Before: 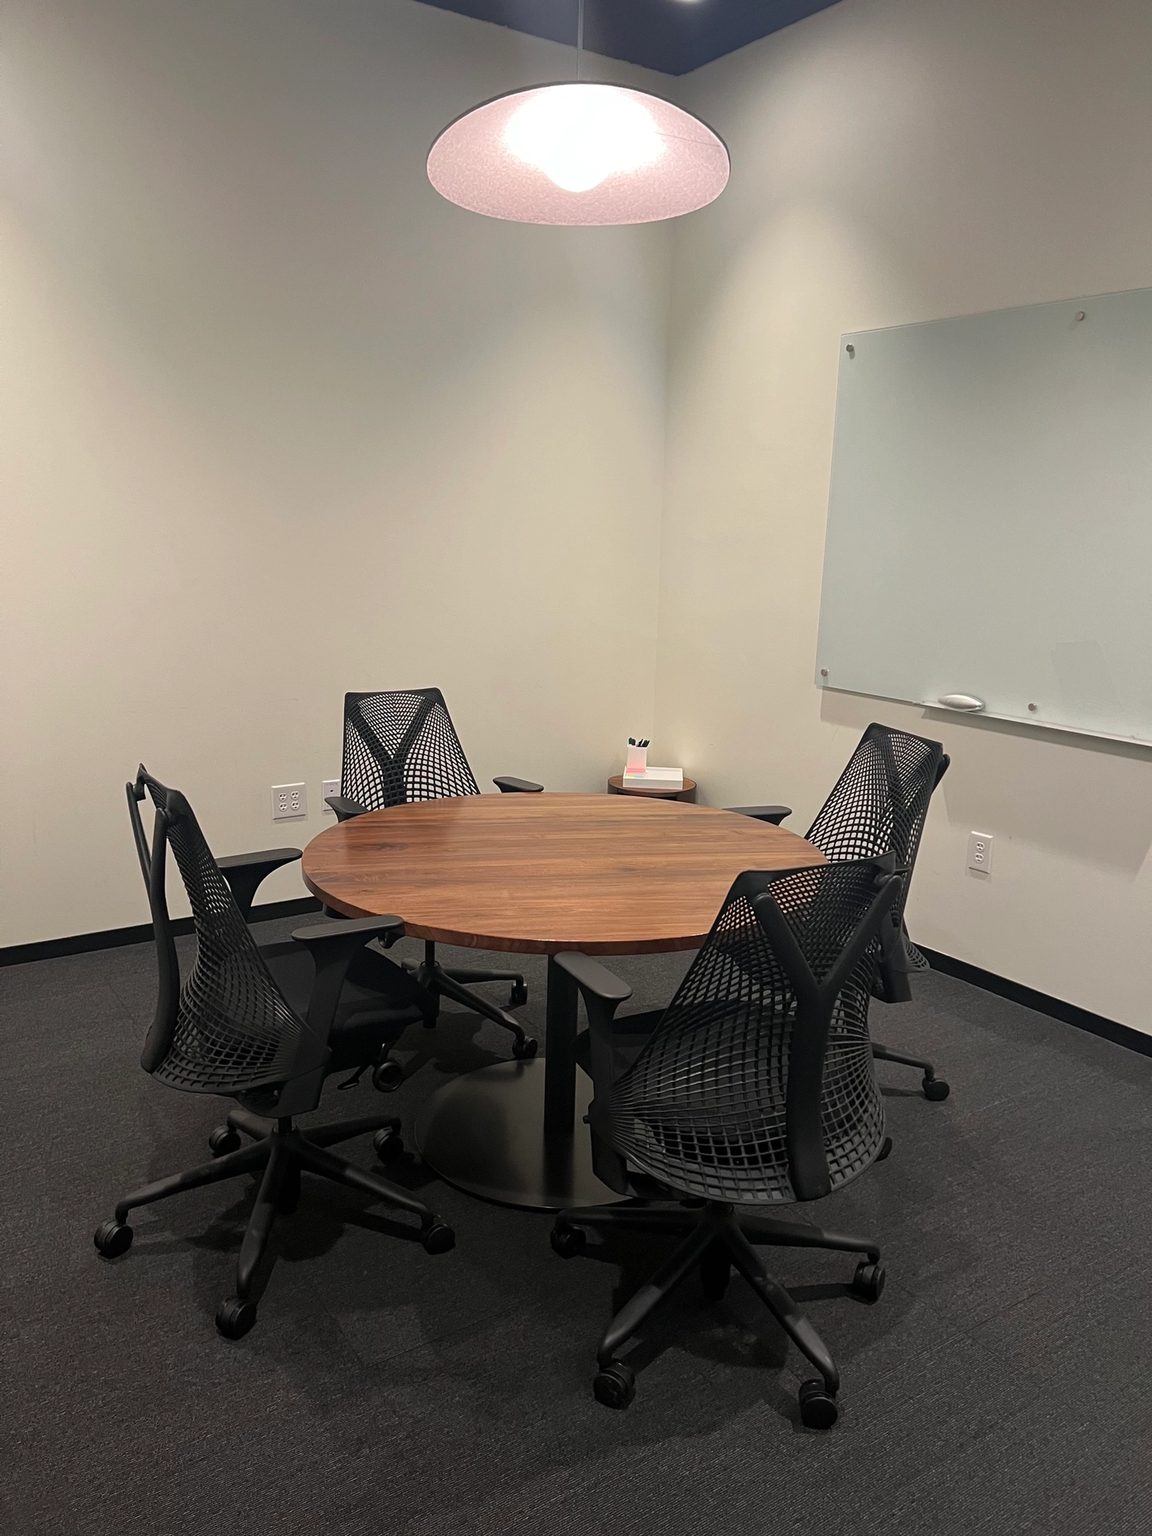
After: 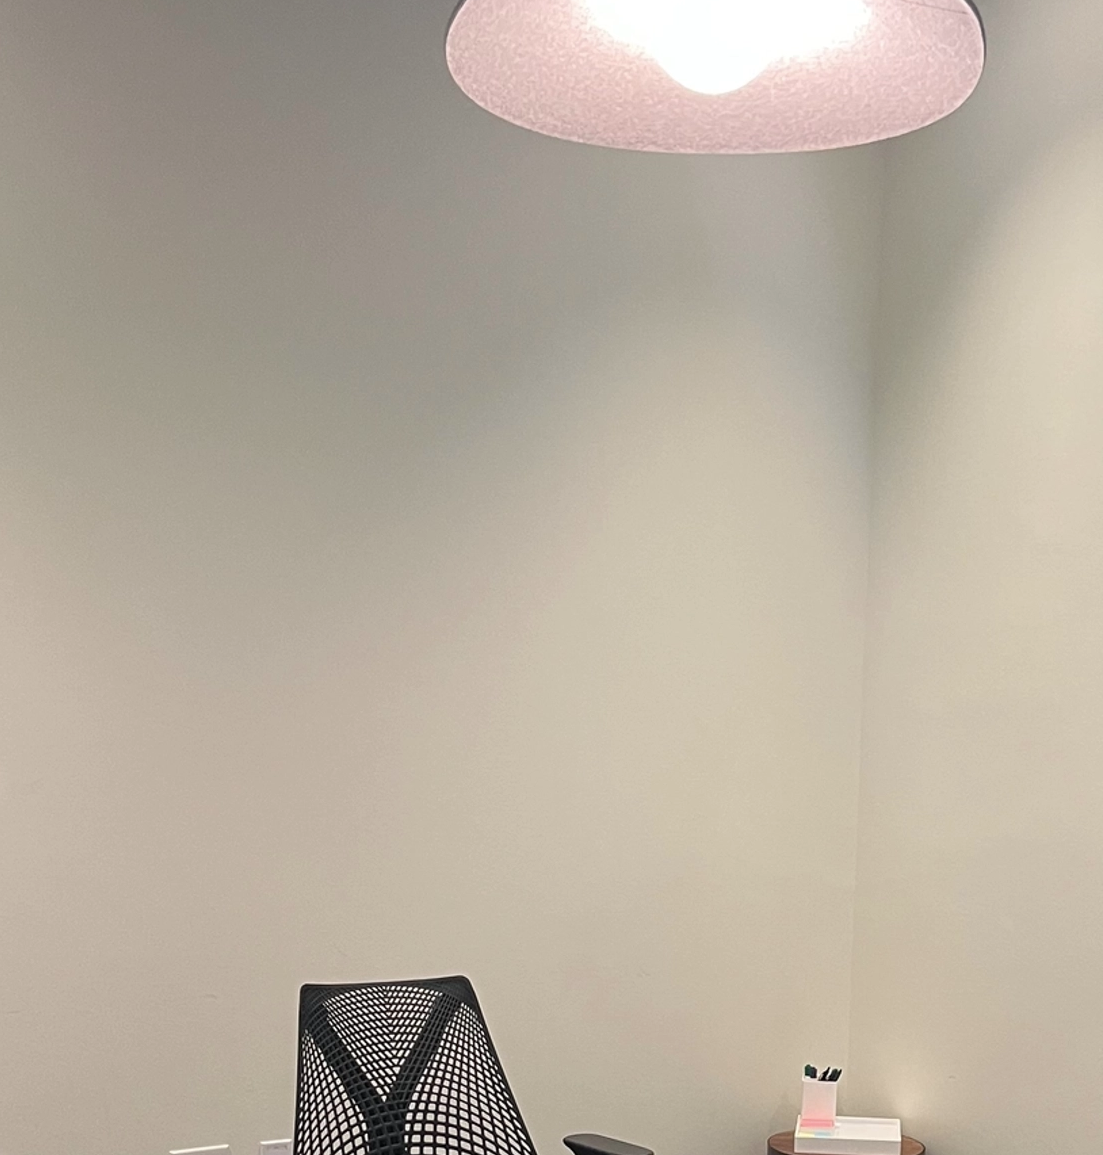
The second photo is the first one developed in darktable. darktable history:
color correction: saturation 0.85
crop: left 15.306%, top 9.065%, right 30.789%, bottom 48.638%
